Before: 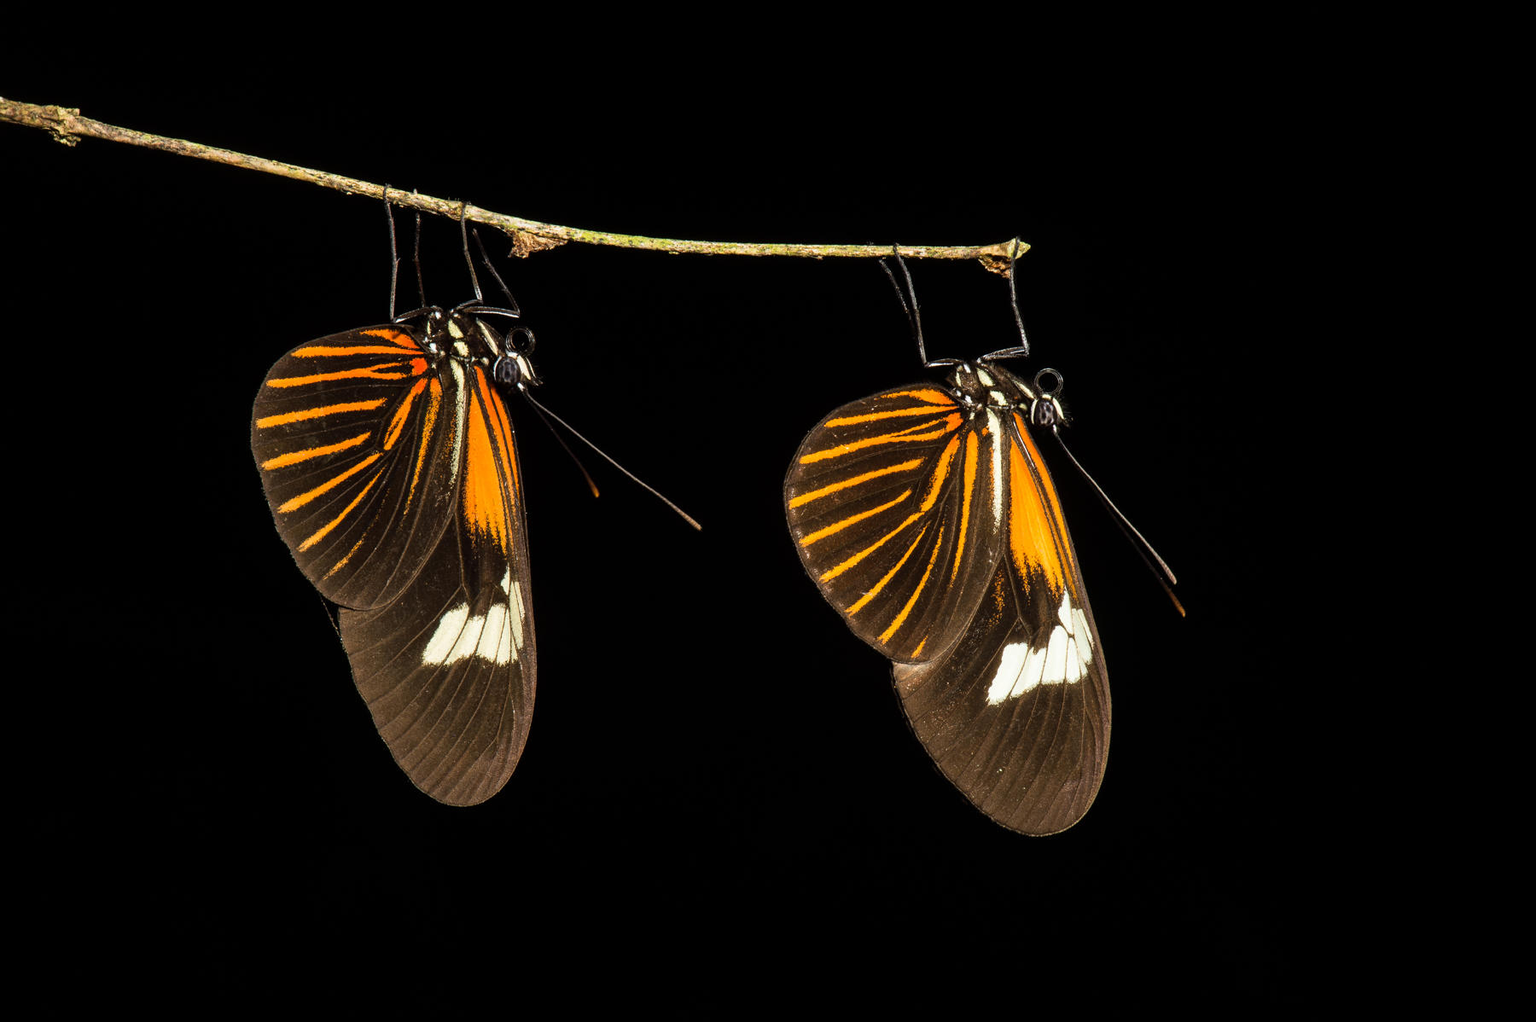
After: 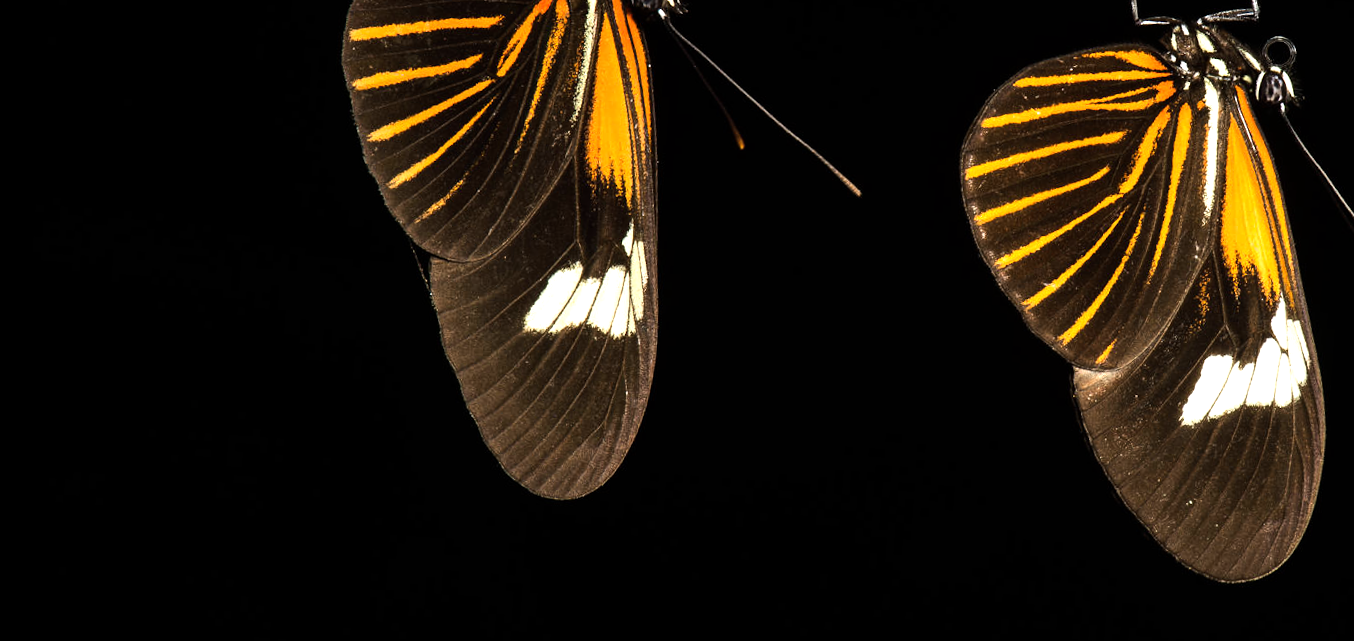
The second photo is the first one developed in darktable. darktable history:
crop: top 36.498%, right 27.964%, bottom 14.995%
rotate and perspective: rotation 4.1°, automatic cropping off
tone equalizer: -8 EV -0.75 EV, -7 EV -0.7 EV, -6 EV -0.6 EV, -5 EV -0.4 EV, -3 EV 0.4 EV, -2 EV 0.6 EV, -1 EV 0.7 EV, +0 EV 0.75 EV, edges refinement/feathering 500, mask exposure compensation -1.57 EV, preserve details no
